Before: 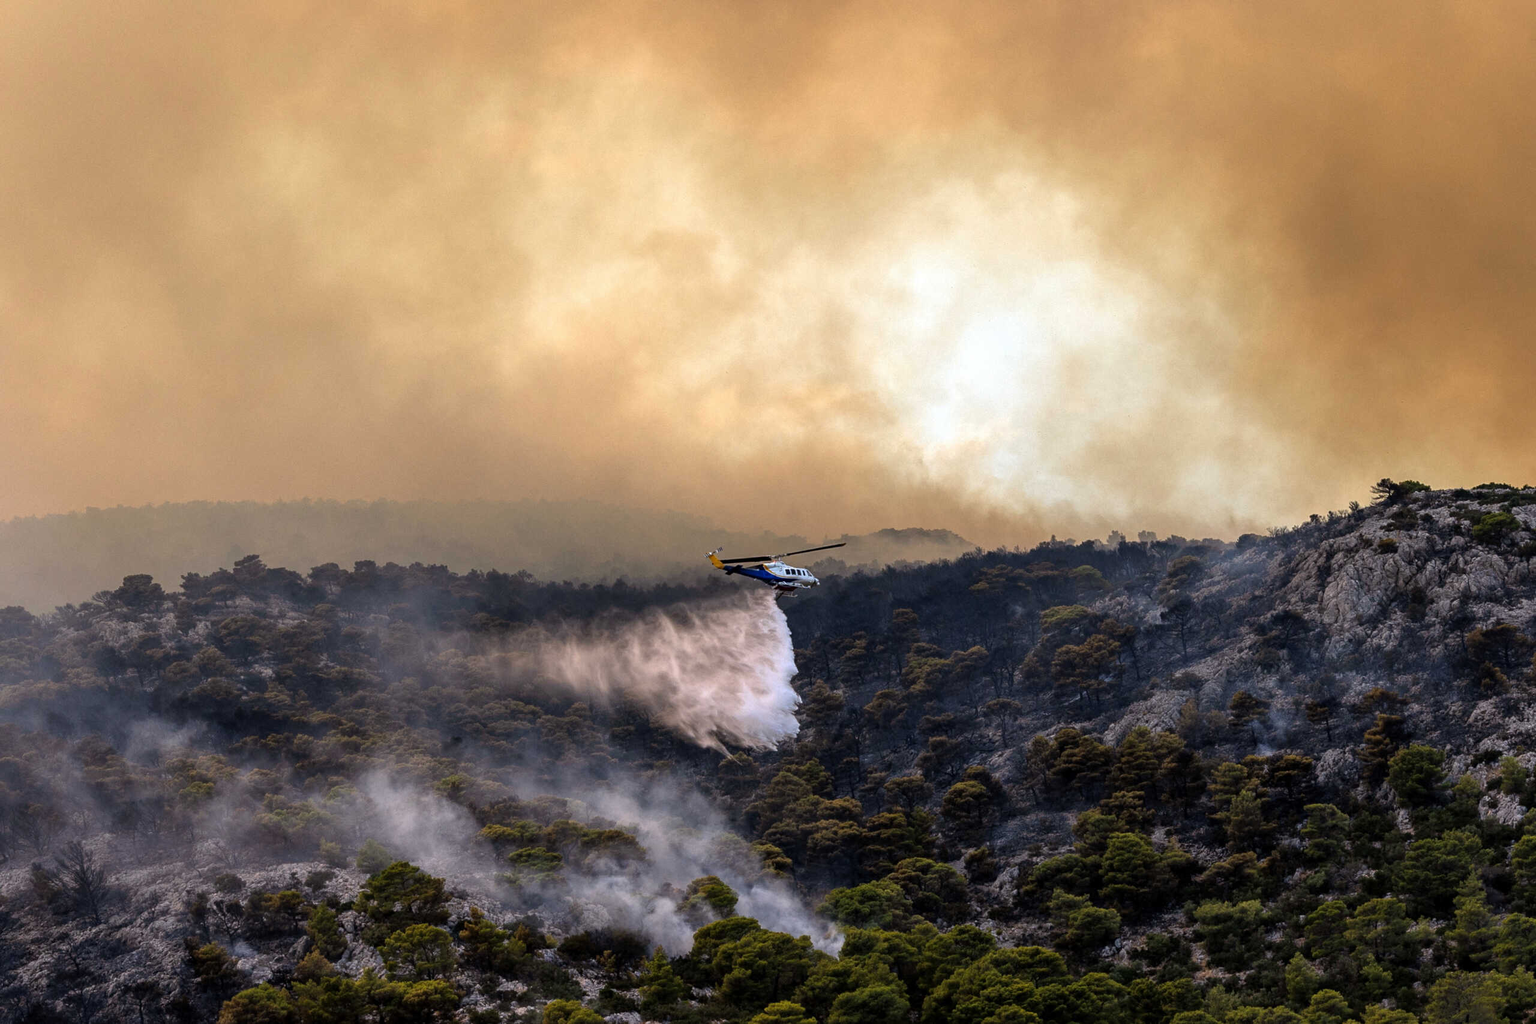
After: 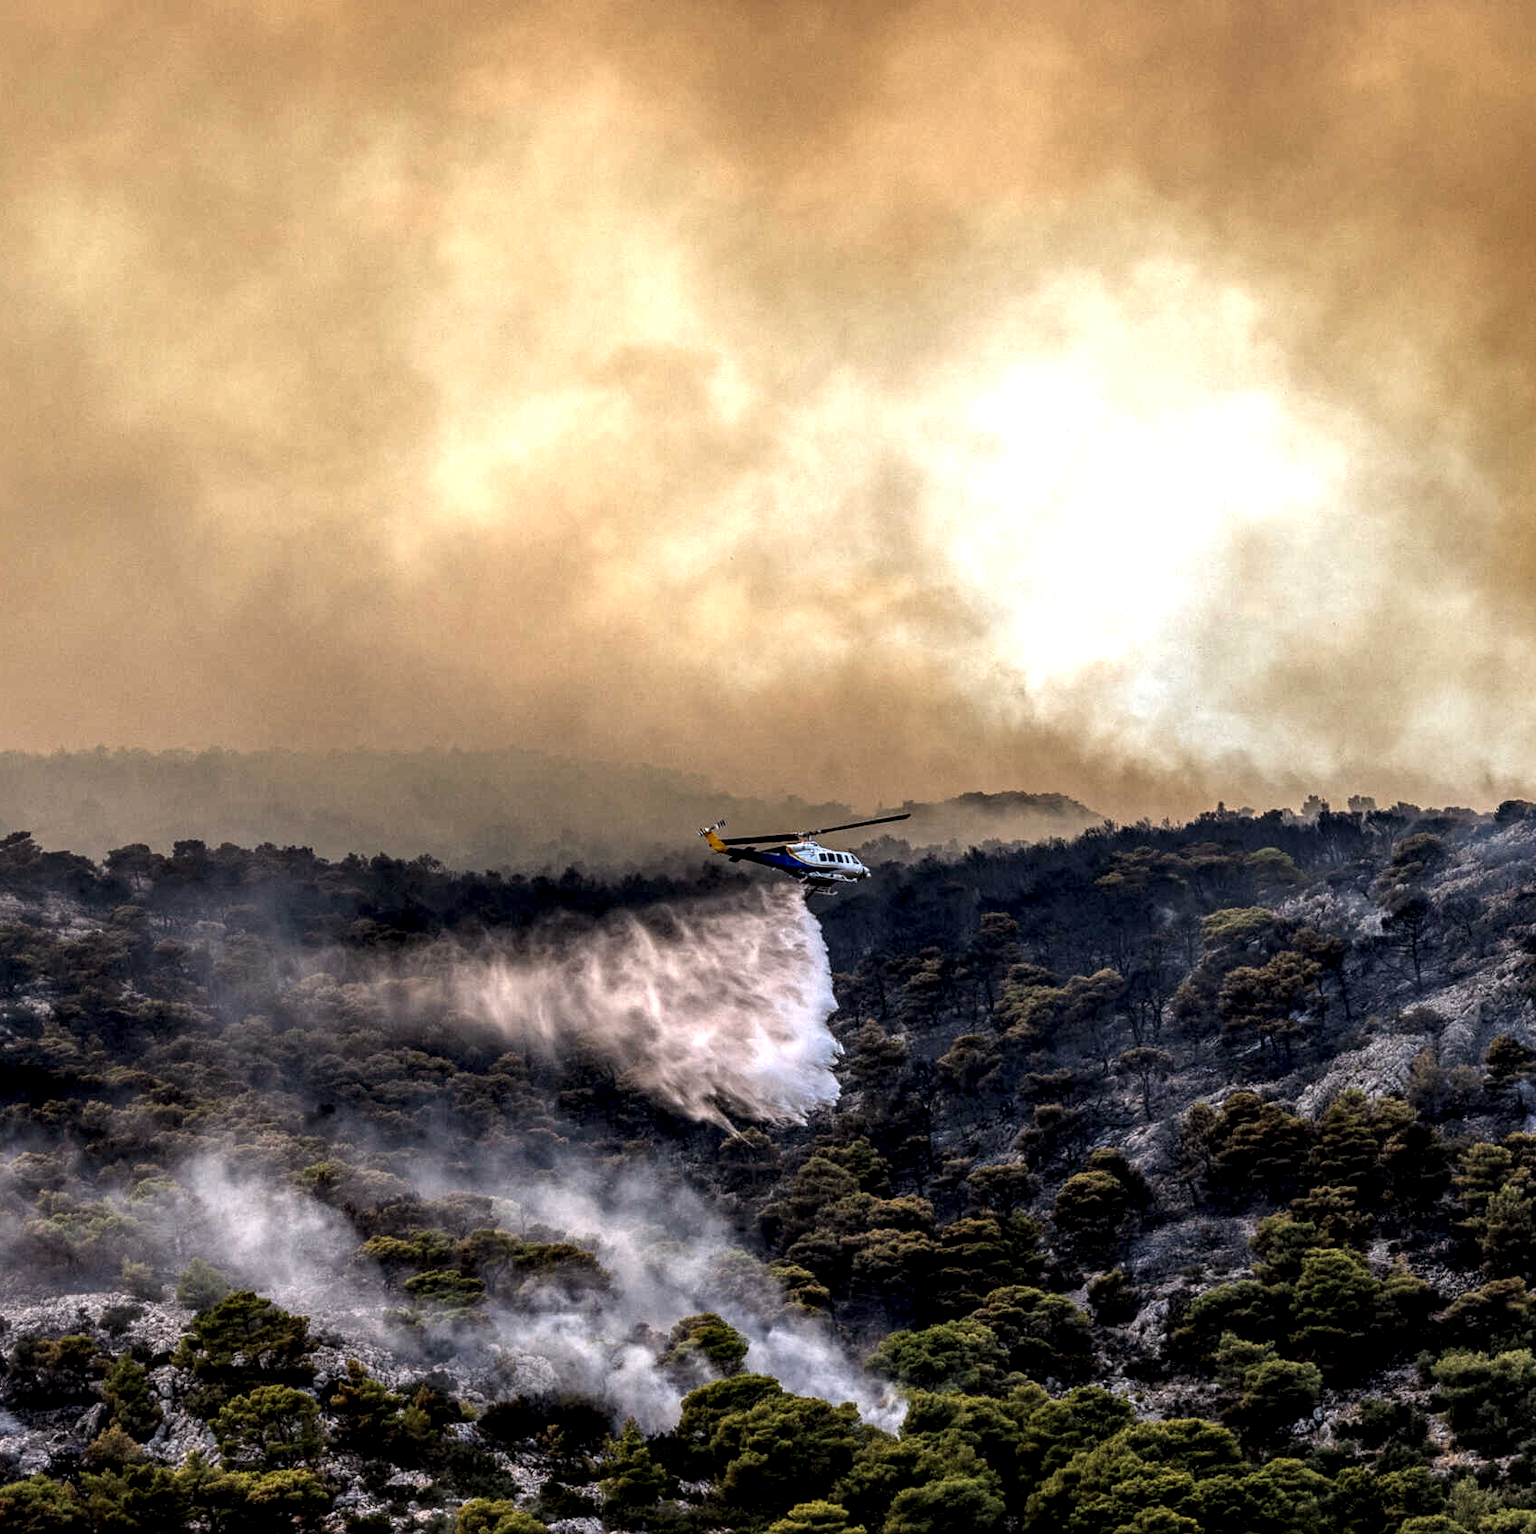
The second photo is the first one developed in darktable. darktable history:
crop and rotate: left 15.556%, right 17.688%
local contrast: highlights 17%, detail 187%
